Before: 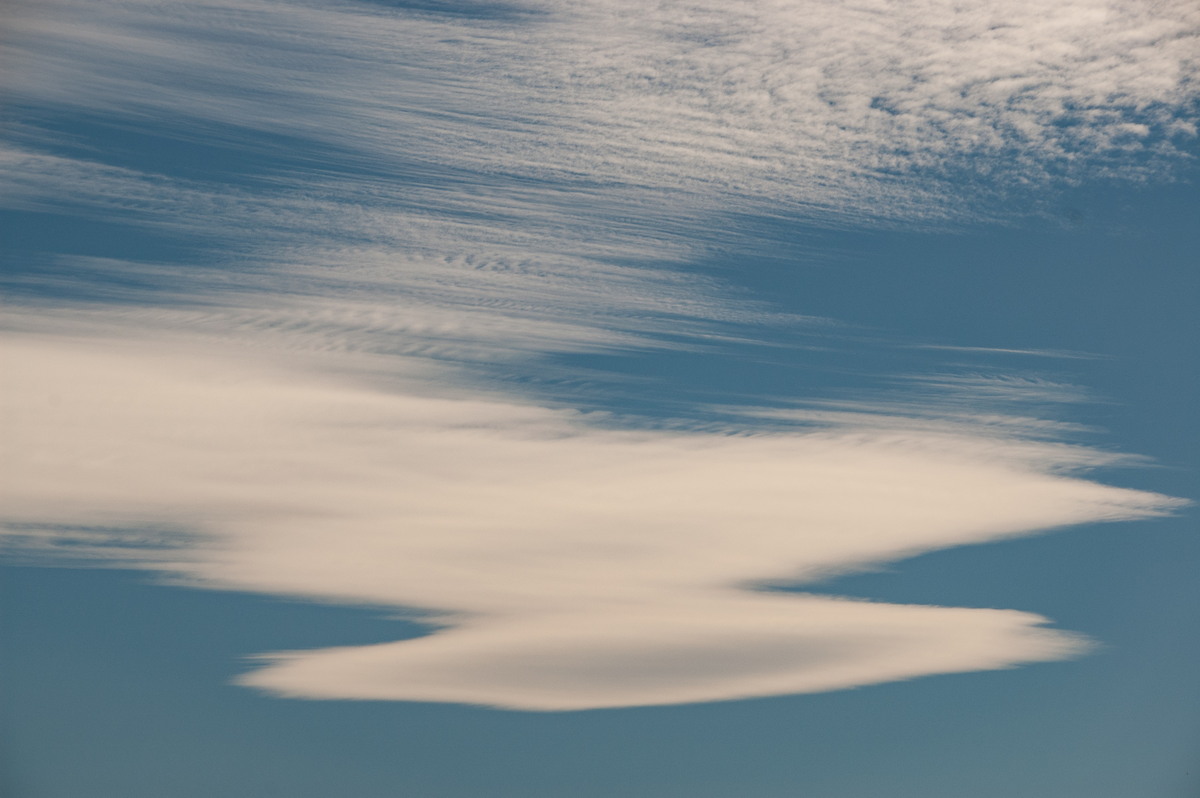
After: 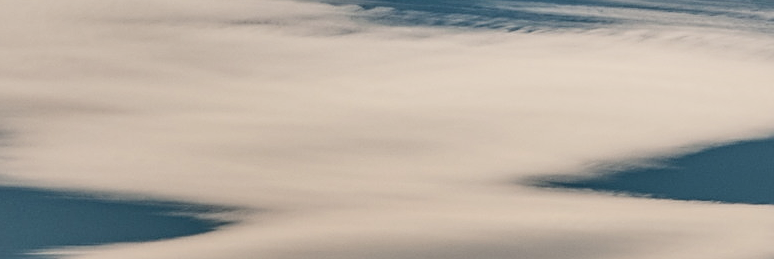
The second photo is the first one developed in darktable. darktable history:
crop: left 18.235%, top 50.629%, right 17.209%, bottom 16.9%
sharpen: on, module defaults
shadows and highlights: soften with gaussian
local contrast: detail 130%
filmic rgb: black relative exposure -5.02 EV, white relative exposure 3.51 EV, hardness 3.17, contrast 1.488, highlights saturation mix -49.68%
